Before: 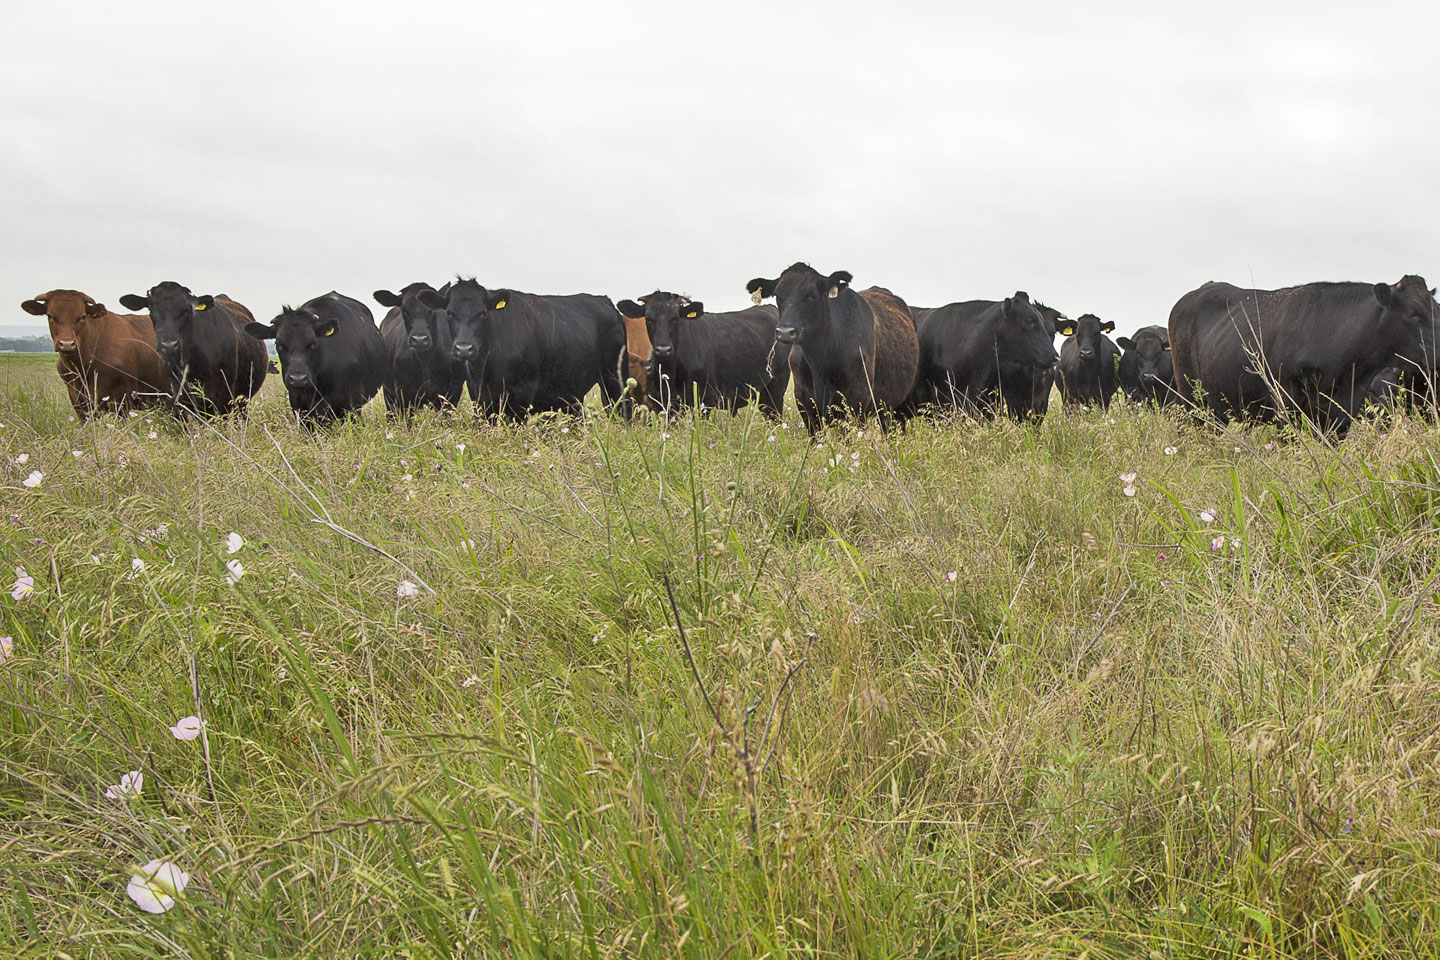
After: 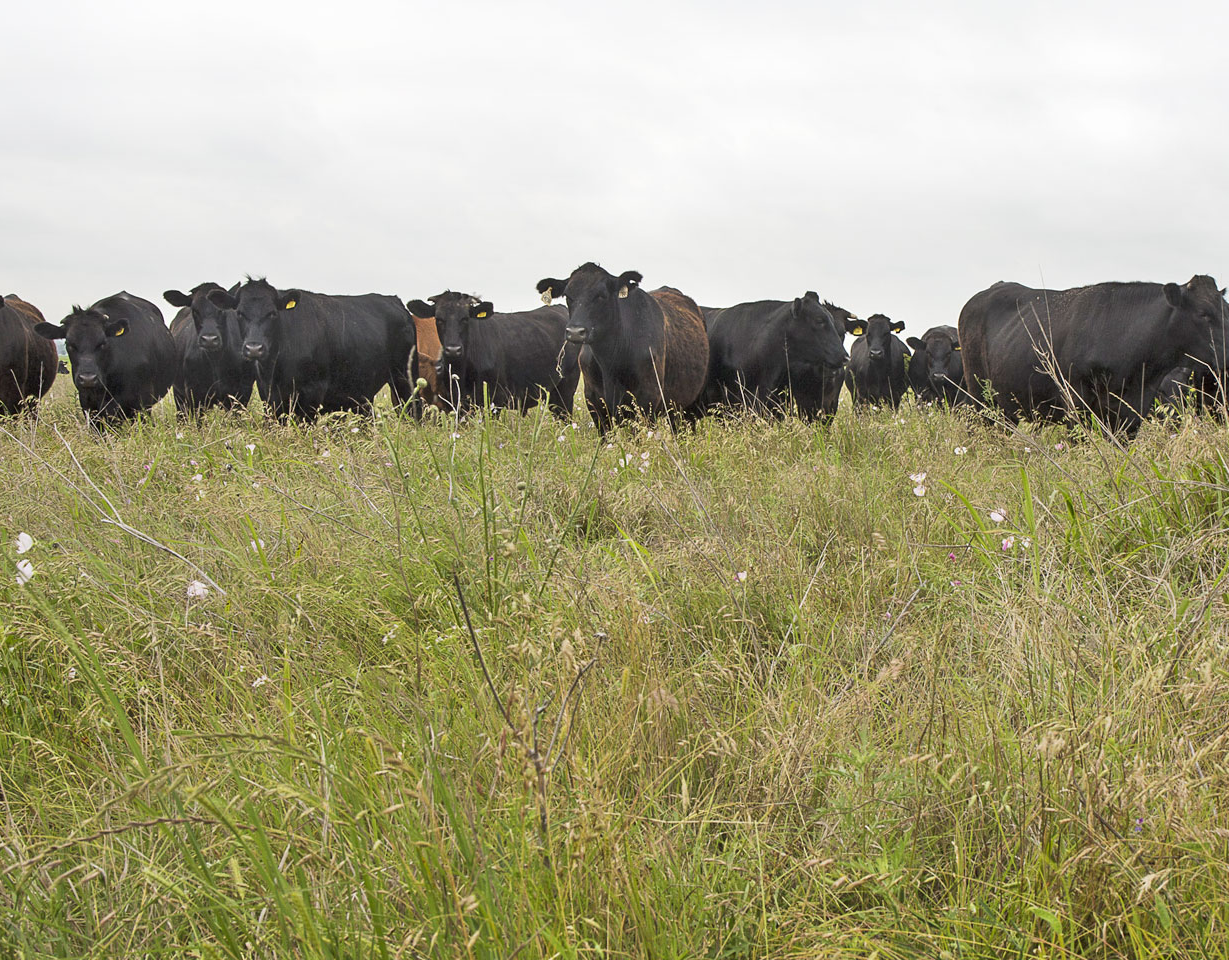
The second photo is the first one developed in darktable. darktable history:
crop and rotate: left 14.584%
white balance: emerald 1
